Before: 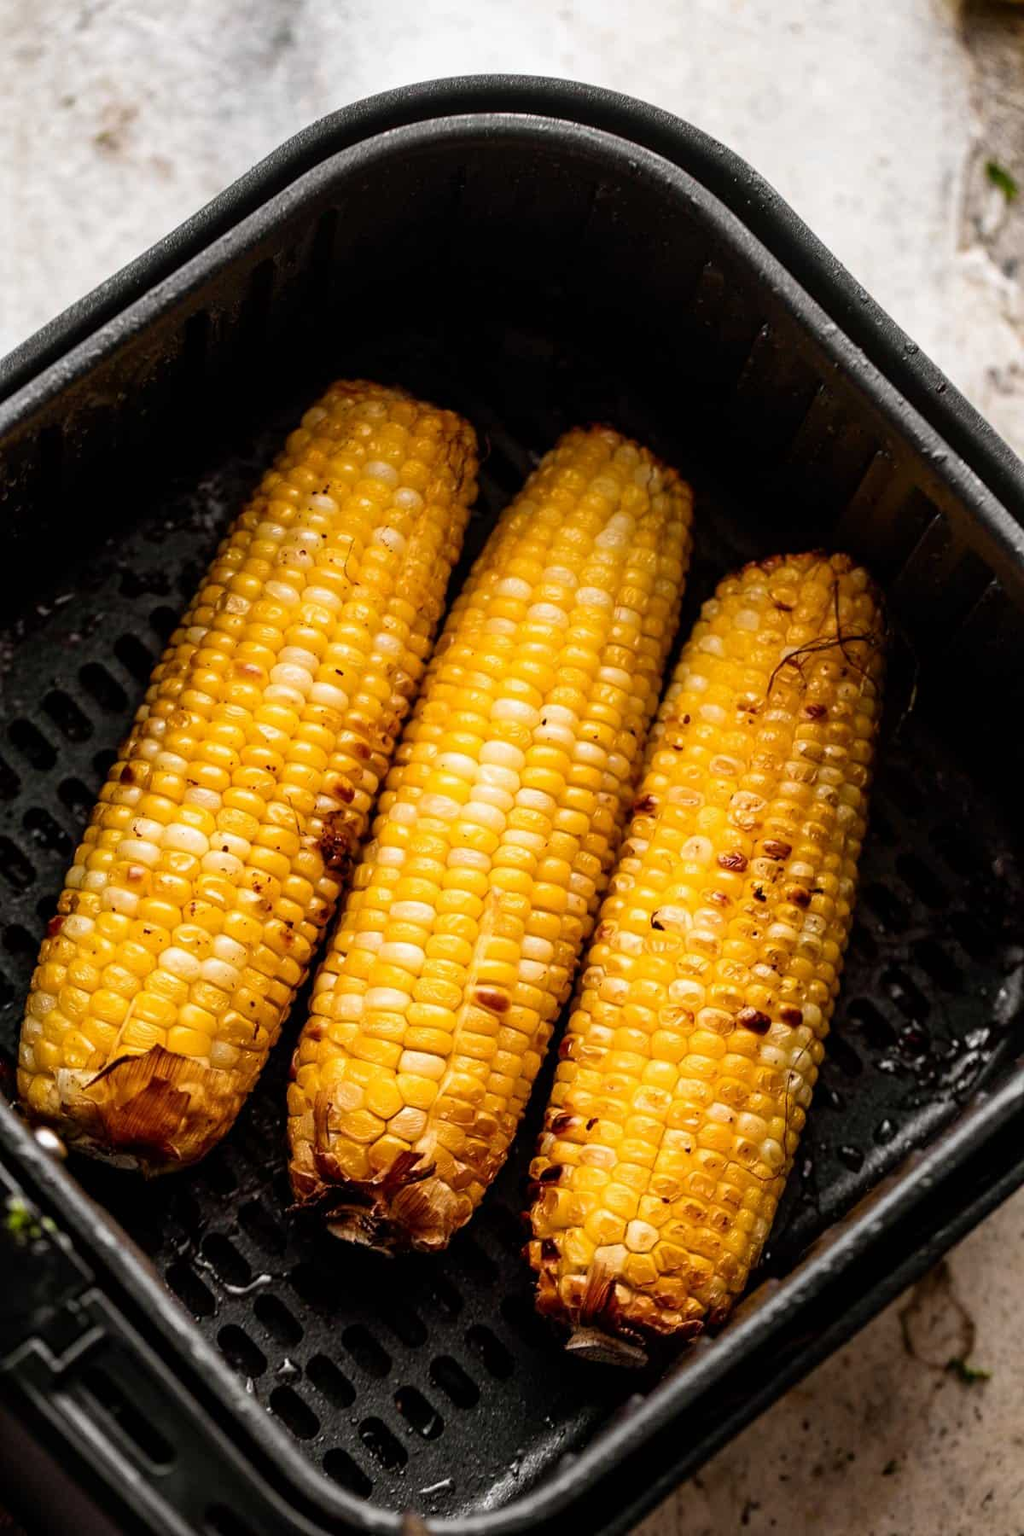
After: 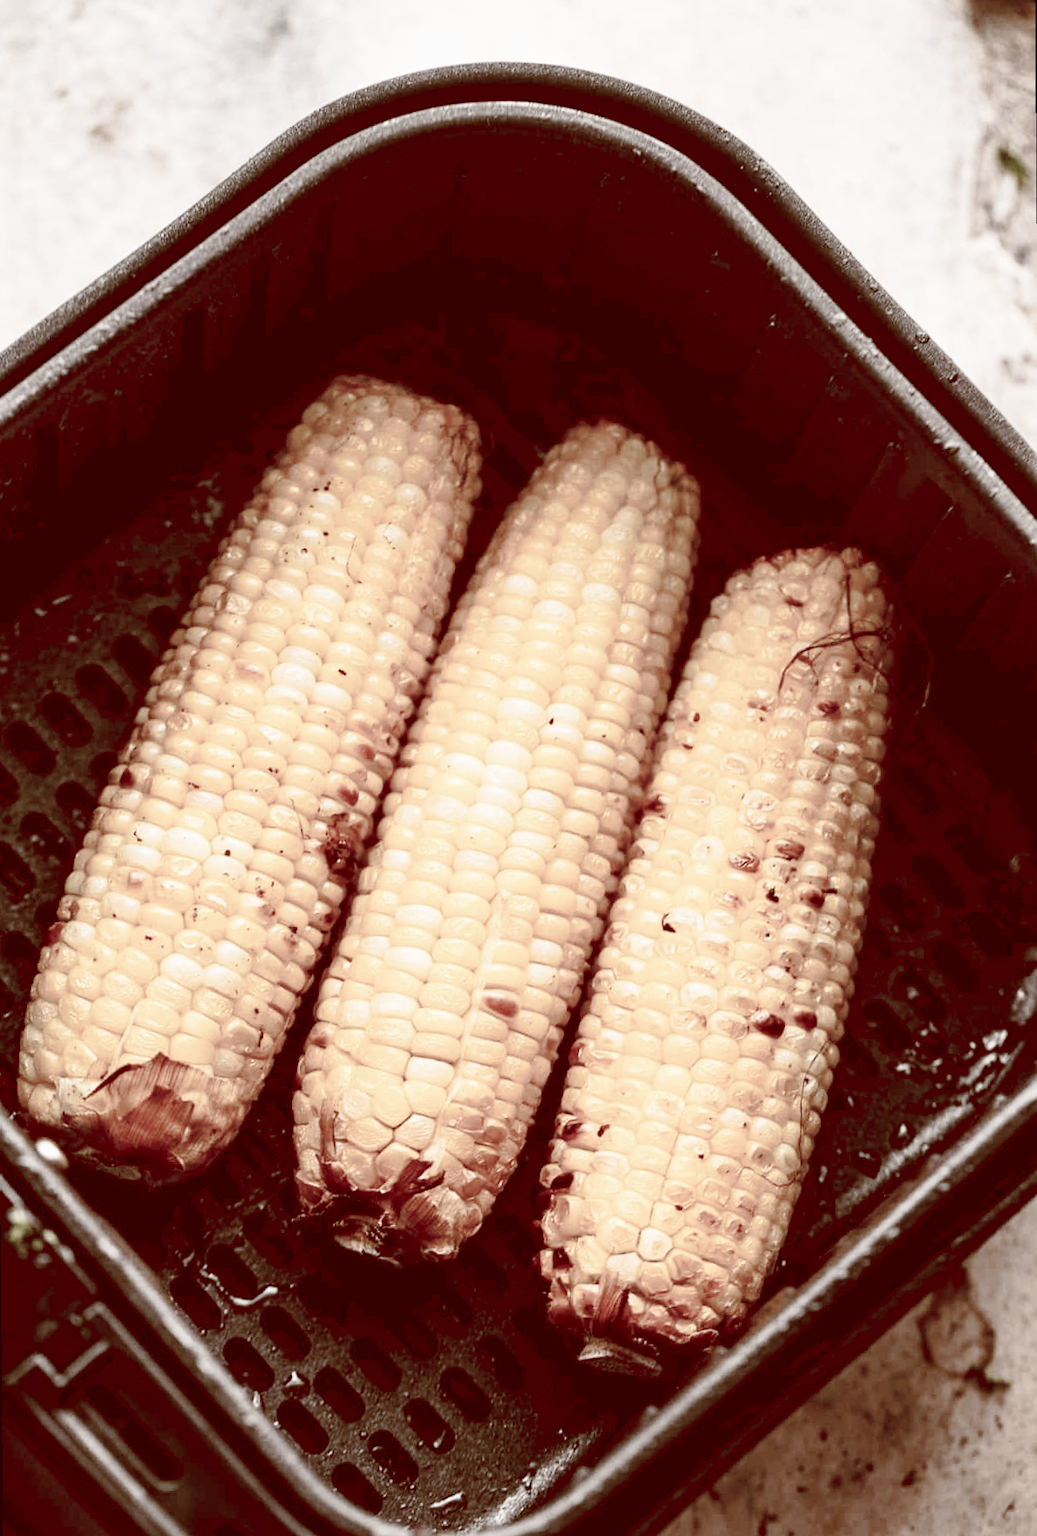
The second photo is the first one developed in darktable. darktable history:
rotate and perspective: rotation -0.45°, automatic cropping original format, crop left 0.008, crop right 0.992, crop top 0.012, crop bottom 0.988
color balance rgb: shadows lift › luminance 1%, shadows lift › chroma 0.2%, shadows lift › hue 20°, power › luminance 1%, power › chroma 0.4%, power › hue 34°, highlights gain › luminance 0.8%, highlights gain › chroma 0.4%, highlights gain › hue 44°, global offset › chroma 0.4%, global offset › hue 34°, white fulcrum 0.08 EV, linear chroma grading › shadows -7%, linear chroma grading › highlights -7%, linear chroma grading › global chroma -10%, linear chroma grading › mid-tones -8%, perceptual saturation grading › global saturation -28%, perceptual saturation grading › highlights -20%, perceptual saturation grading › mid-tones -24%, perceptual saturation grading › shadows -24%, perceptual brilliance grading › global brilliance -1%, perceptual brilliance grading › highlights -1%, perceptual brilliance grading › mid-tones -1%, perceptual brilliance grading › shadows -1%, global vibrance -17%, contrast -6%
base curve: curves: ch0 [(0, 0) (0.005, 0.002) (0.15, 0.3) (0.4, 0.7) (0.75, 0.95) (1, 1)], preserve colors none
